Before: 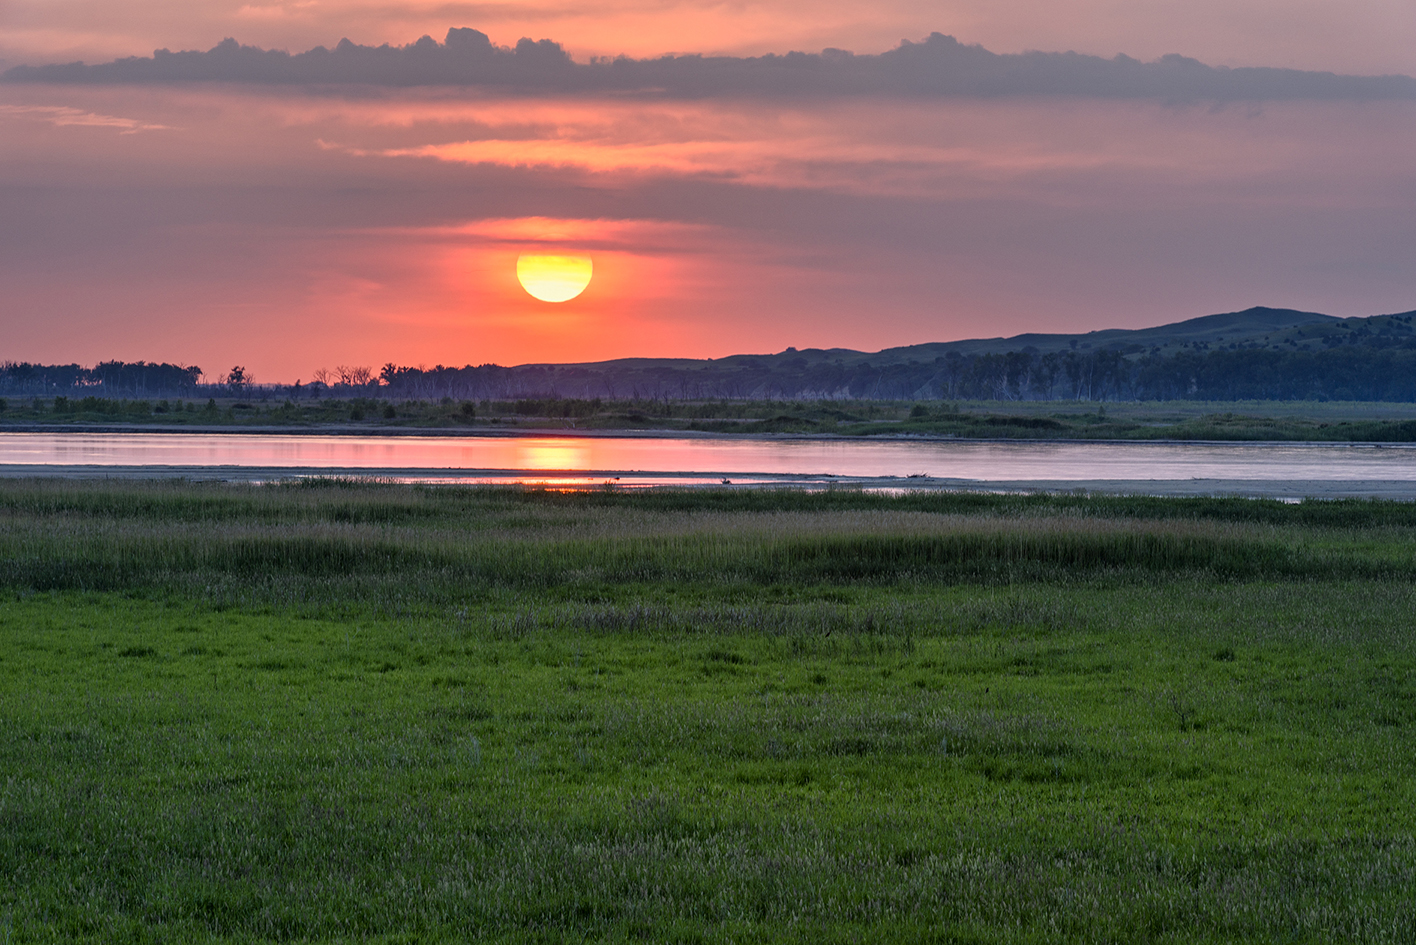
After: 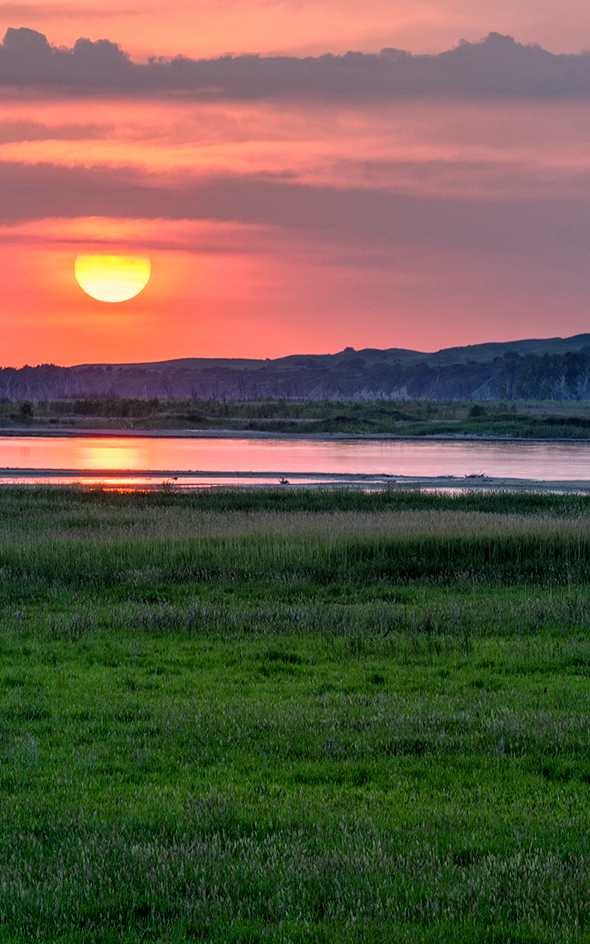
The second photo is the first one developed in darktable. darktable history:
contrast equalizer: octaves 7, y [[0.6 ×6], [0.55 ×6], [0 ×6], [0 ×6], [0 ×6]], mix -0.3
crop: left 31.229%, right 27.105%
local contrast: on, module defaults
